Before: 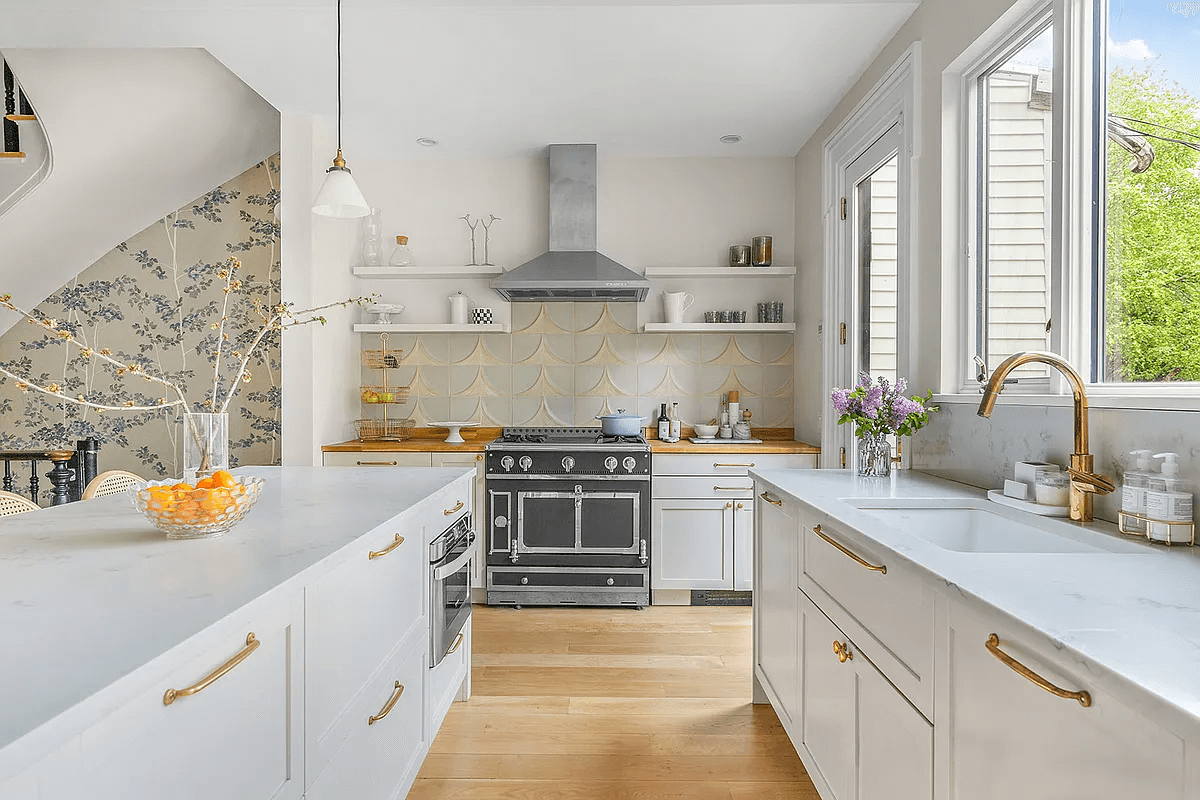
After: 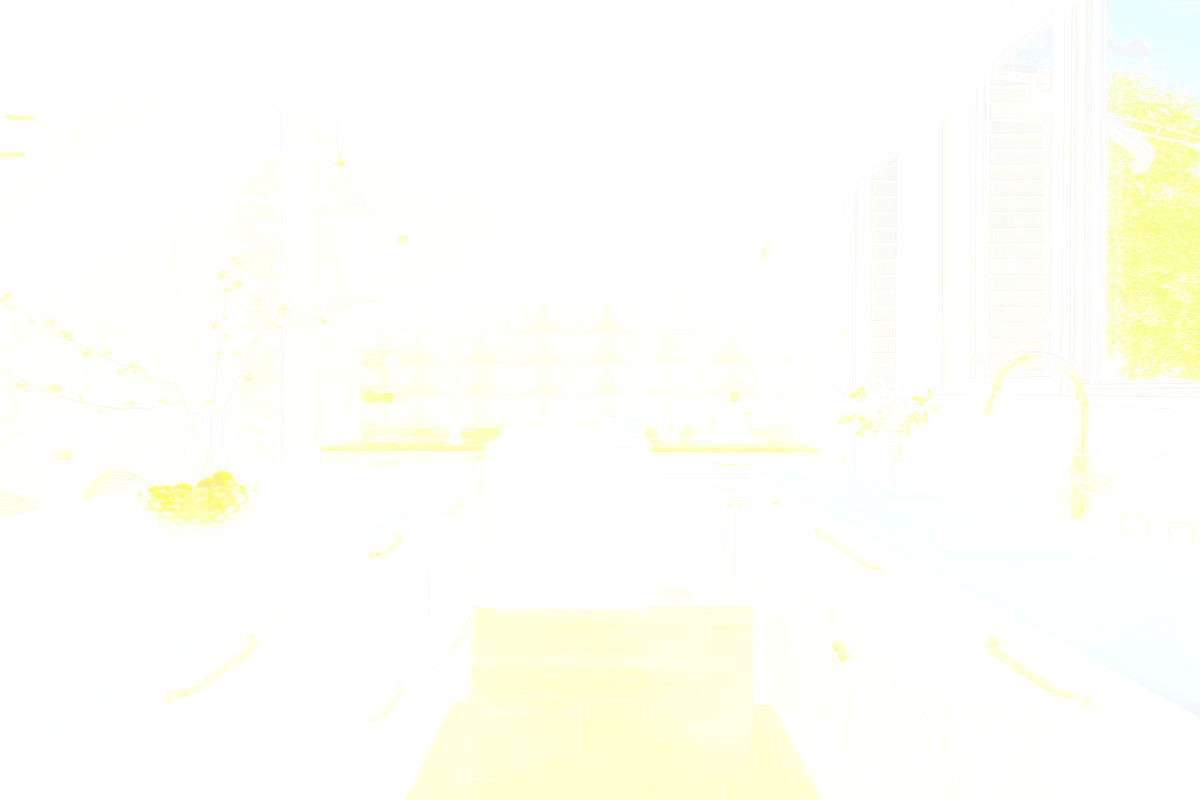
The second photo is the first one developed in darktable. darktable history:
local contrast: highlights 80%, shadows 57%, detail 175%, midtone range 0.602
bloom: size 70%, threshold 25%, strength 70%
